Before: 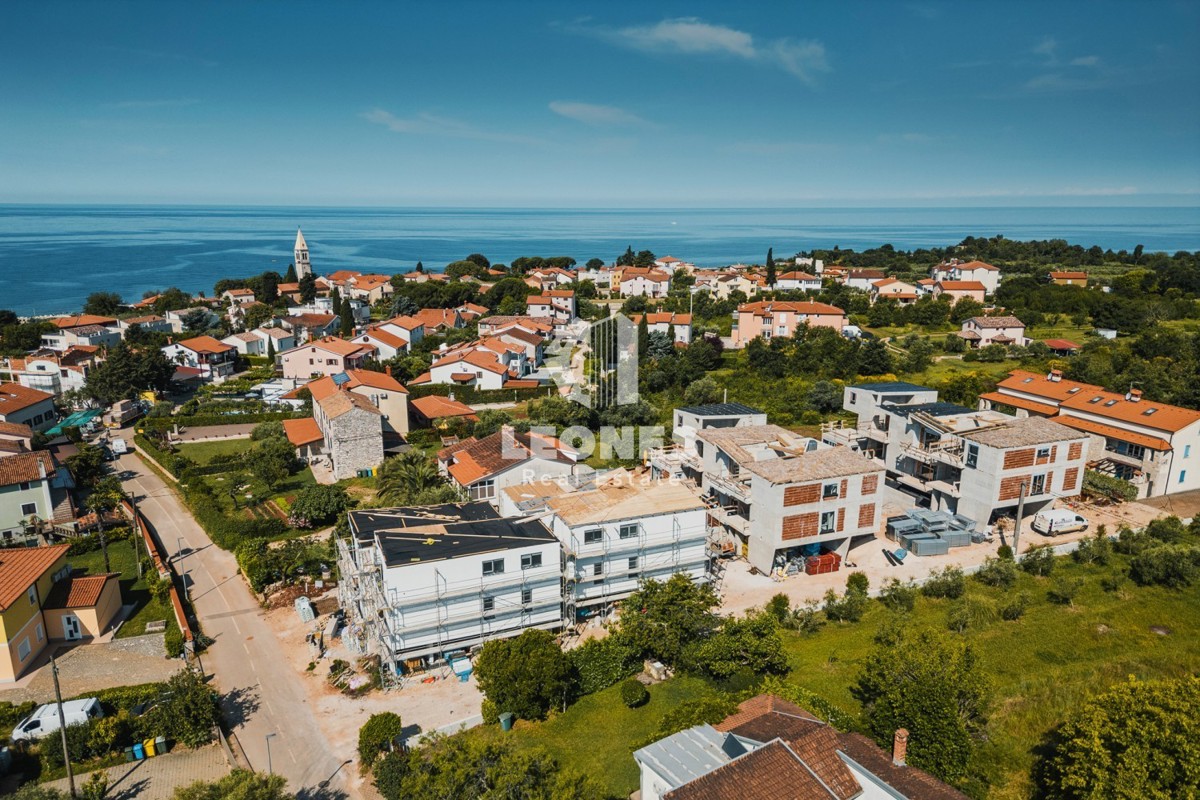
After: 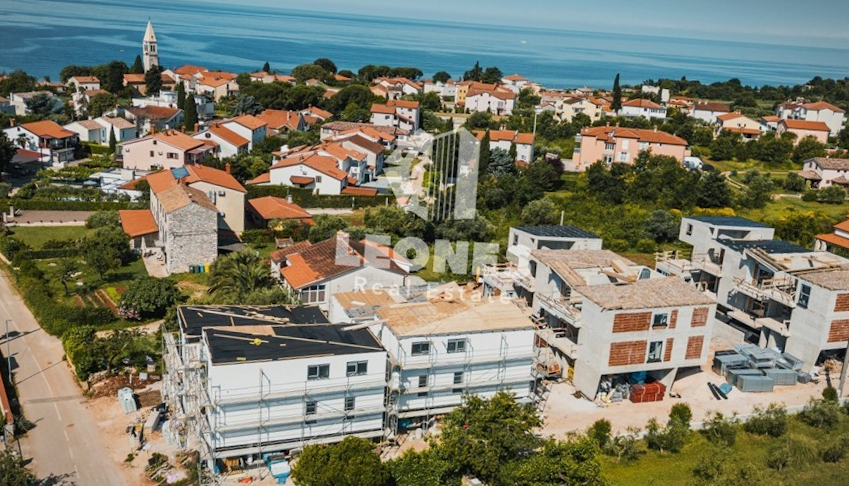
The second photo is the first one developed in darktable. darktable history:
vignetting: fall-off start 97.42%, fall-off radius 99.2%, saturation -0.648, width/height ratio 1.373
crop and rotate: angle -4.15°, left 9.783%, top 20.662%, right 11.946%, bottom 12.078%
